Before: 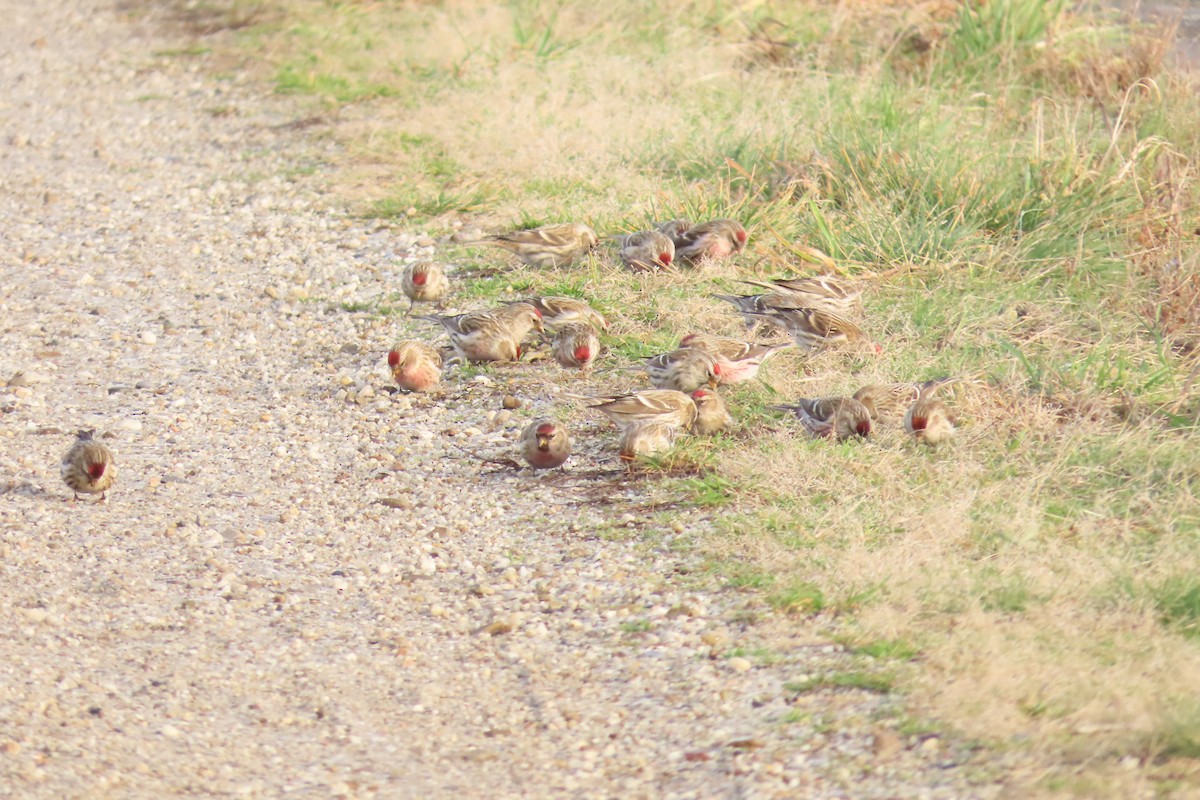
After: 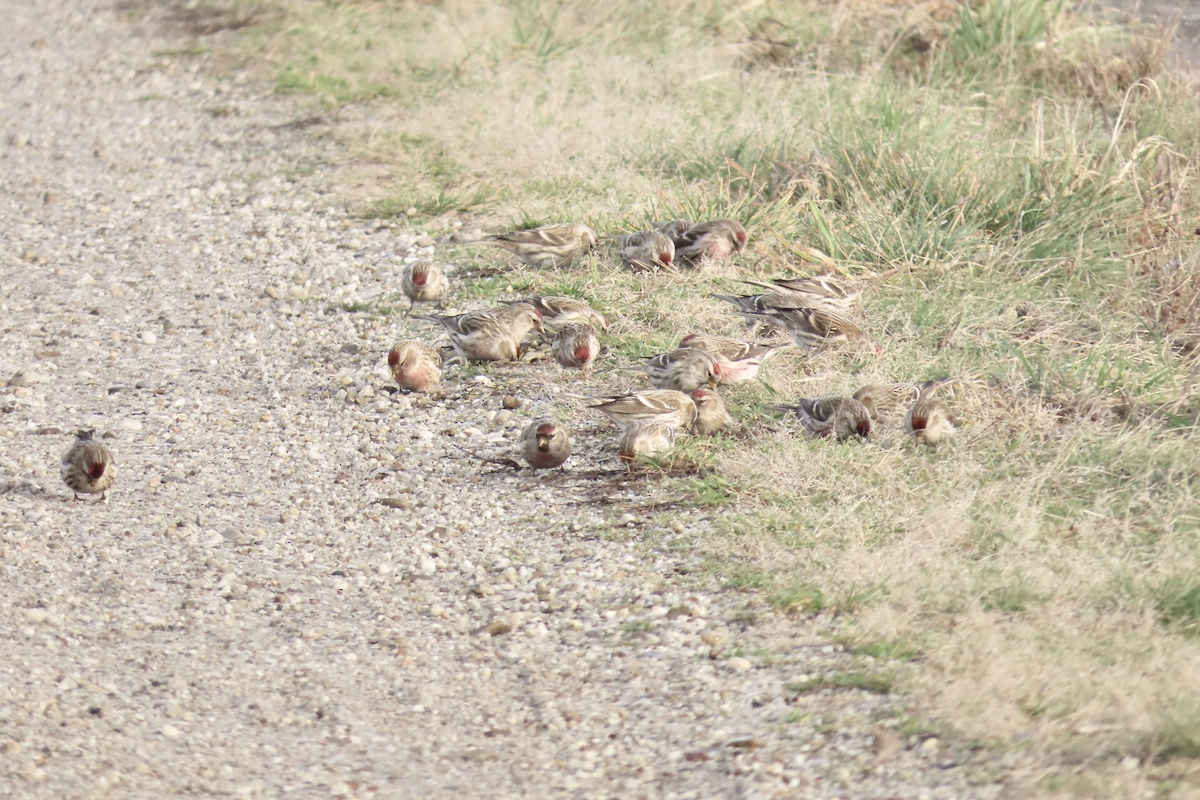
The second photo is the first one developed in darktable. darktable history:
contrast equalizer: y [[0.601, 0.6, 0.598, 0.598, 0.6, 0.601], [0.5 ×6], [0.5 ×6], [0 ×6], [0 ×6]]
contrast brightness saturation: contrast -0.26, saturation -0.43
local contrast: mode bilateral grid, contrast 10, coarseness 25, detail 110%, midtone range 0.2
exposure: exposure 0.3 EV, compensate highlight preservation false
